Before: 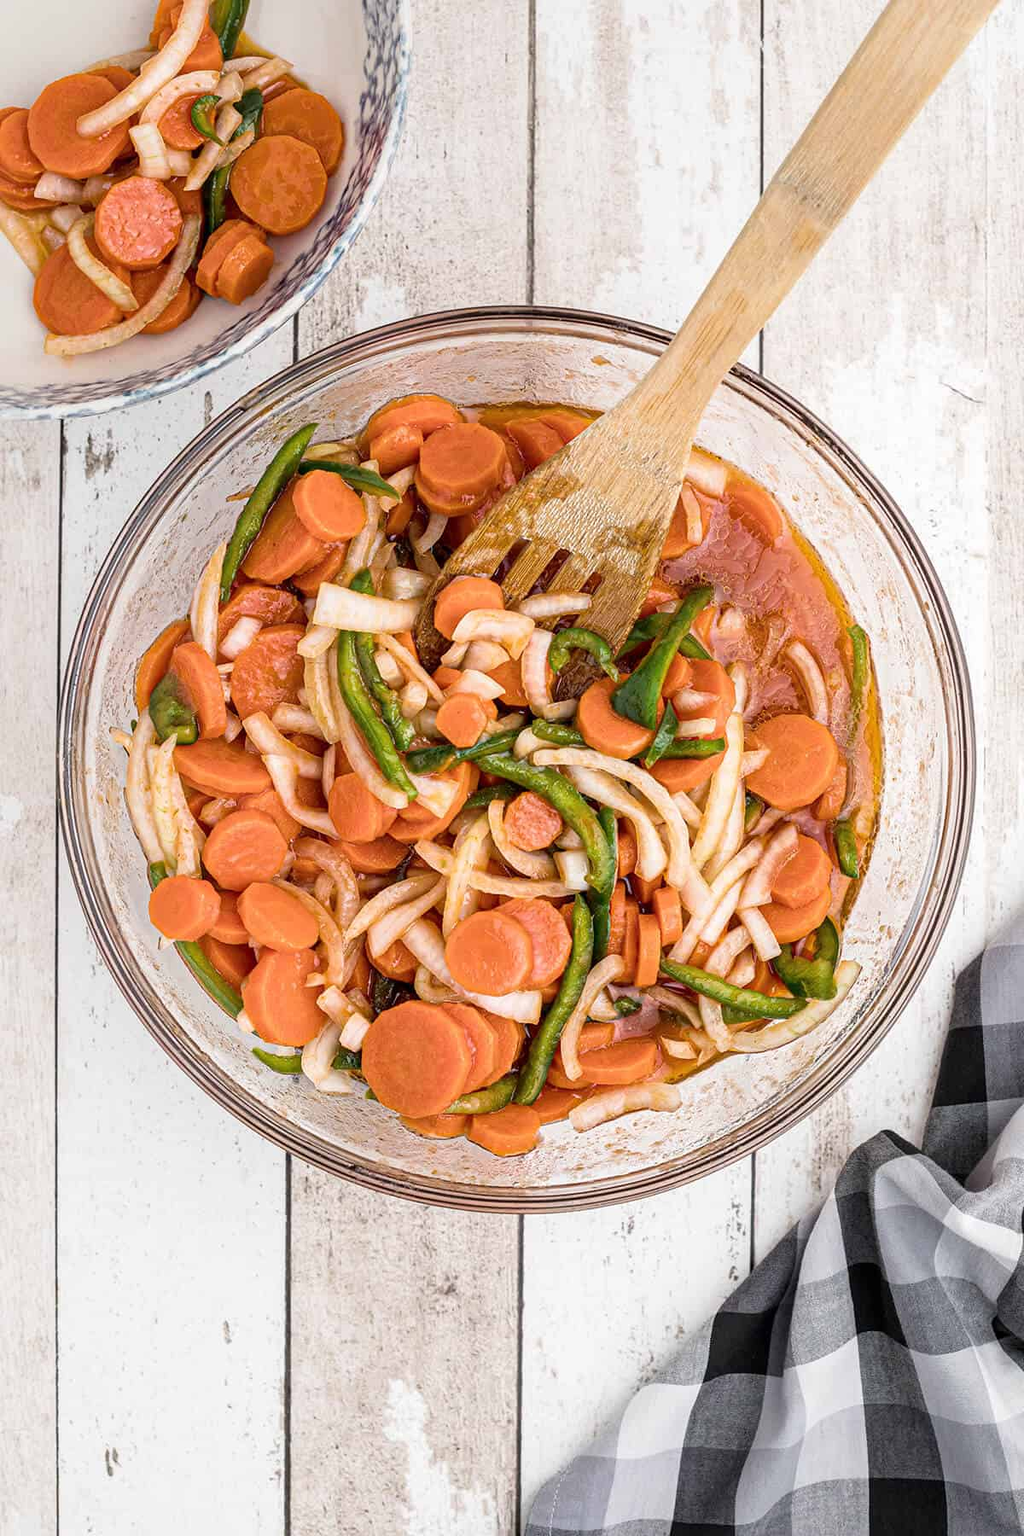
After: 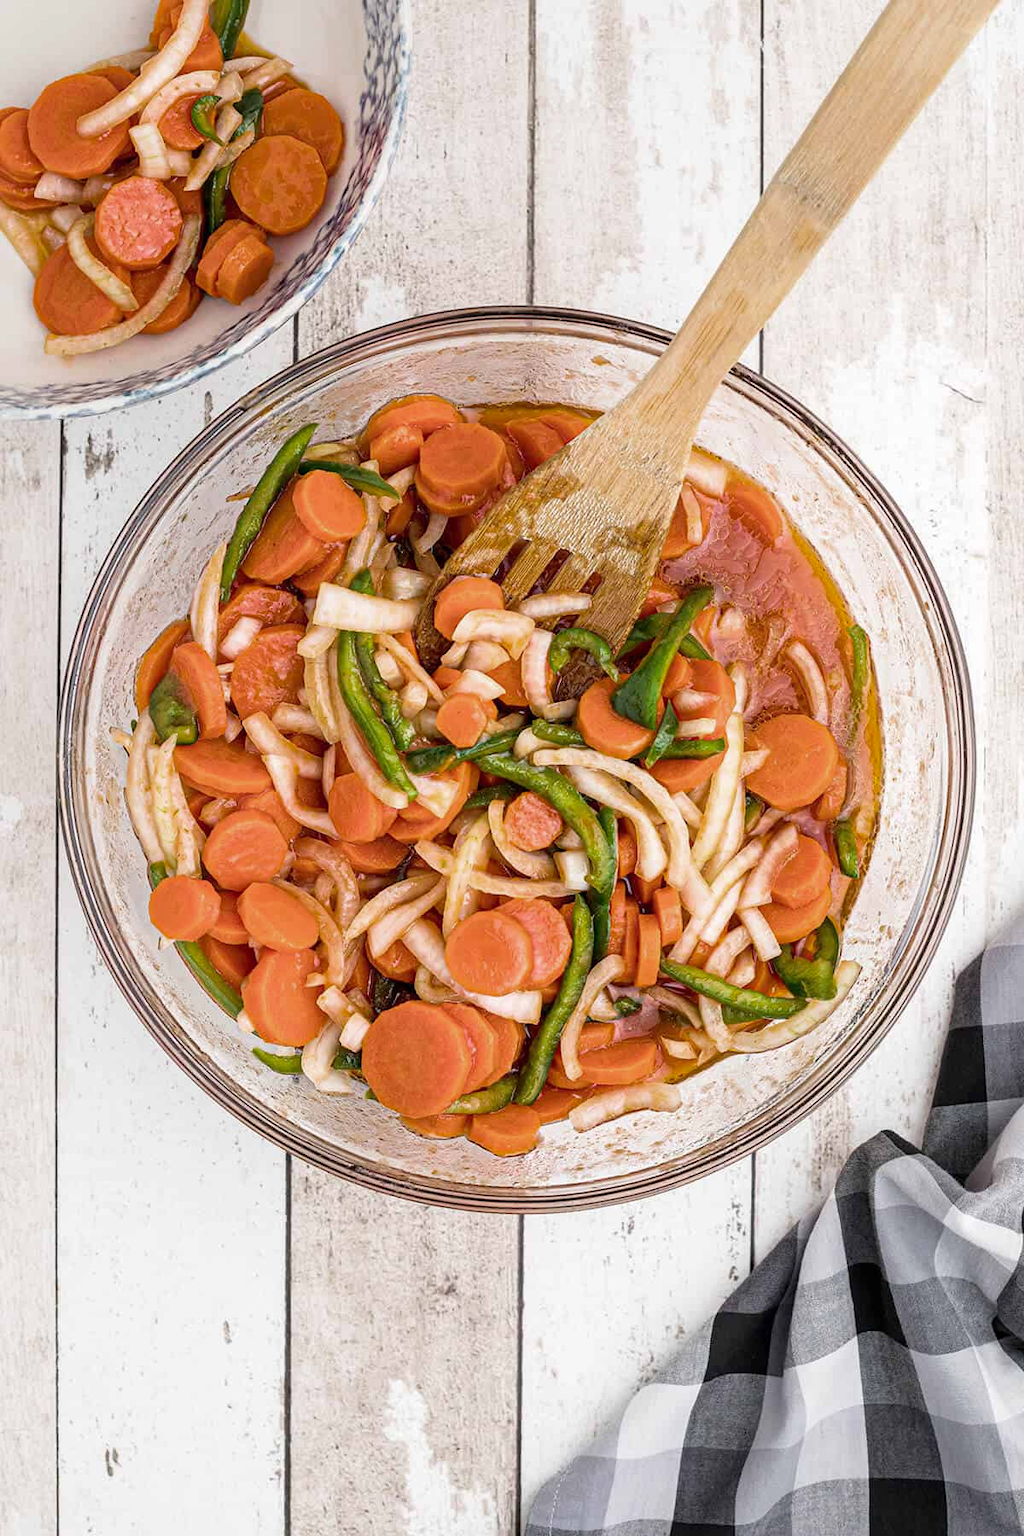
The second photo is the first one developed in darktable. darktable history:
color zones: curves: ch0 [(0.018, 0.548) (0.197, 0.654) (0.425, 0.447) (0.605, 0.658) (0.732, 0.579)]; ch1 [(0.105, 0.531) (0.224, 0.531) (0.386, 0.39) (0.618, 0.456) (0.732, 0.456) (0.956, 0.421)]; ch2 [(0.039, 0.583) (0.215, 0.465) (0.399, 0.544) (0.465, 0.548) (0.614, 0.447) (0.724, 0.43) (0.882, 0.623) (0.956, 0.632)], mix -123.17%
